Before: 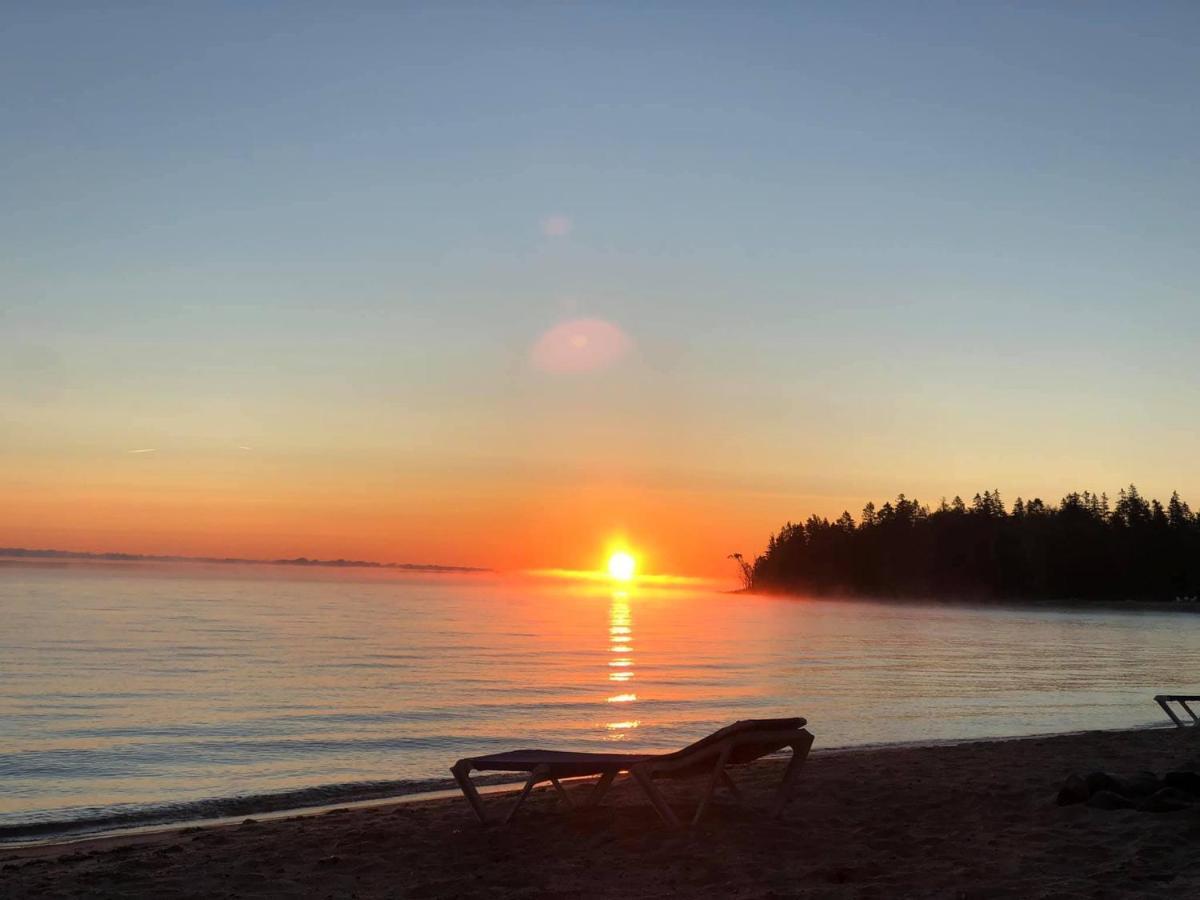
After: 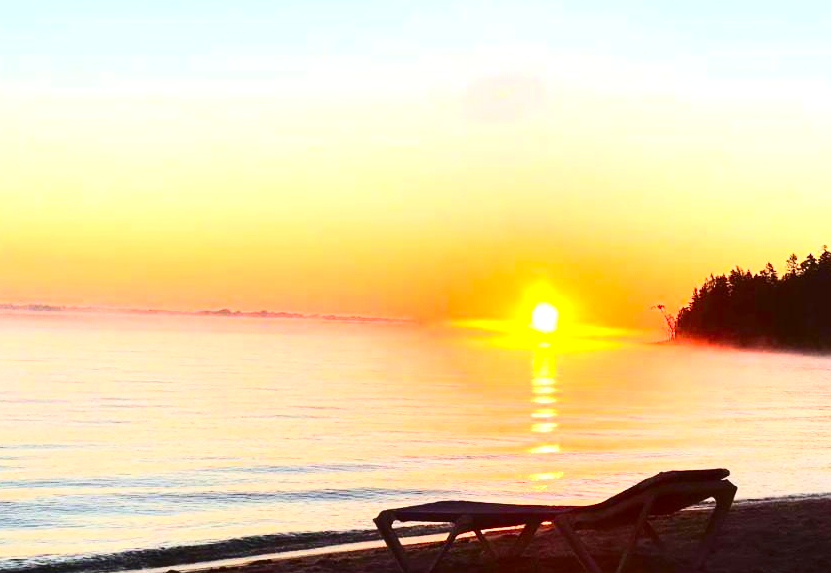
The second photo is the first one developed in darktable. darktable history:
exposure: black level correction 0, exposure 1.379 EV, compensate exposure bias true, compensate highlight preservation false
crop: left 6.488%, top 27.668%, right 24.183%, bottom 8.656%
contrast brightness saturation: contrast 0.4, brightness 0.1, saturation 0.21
